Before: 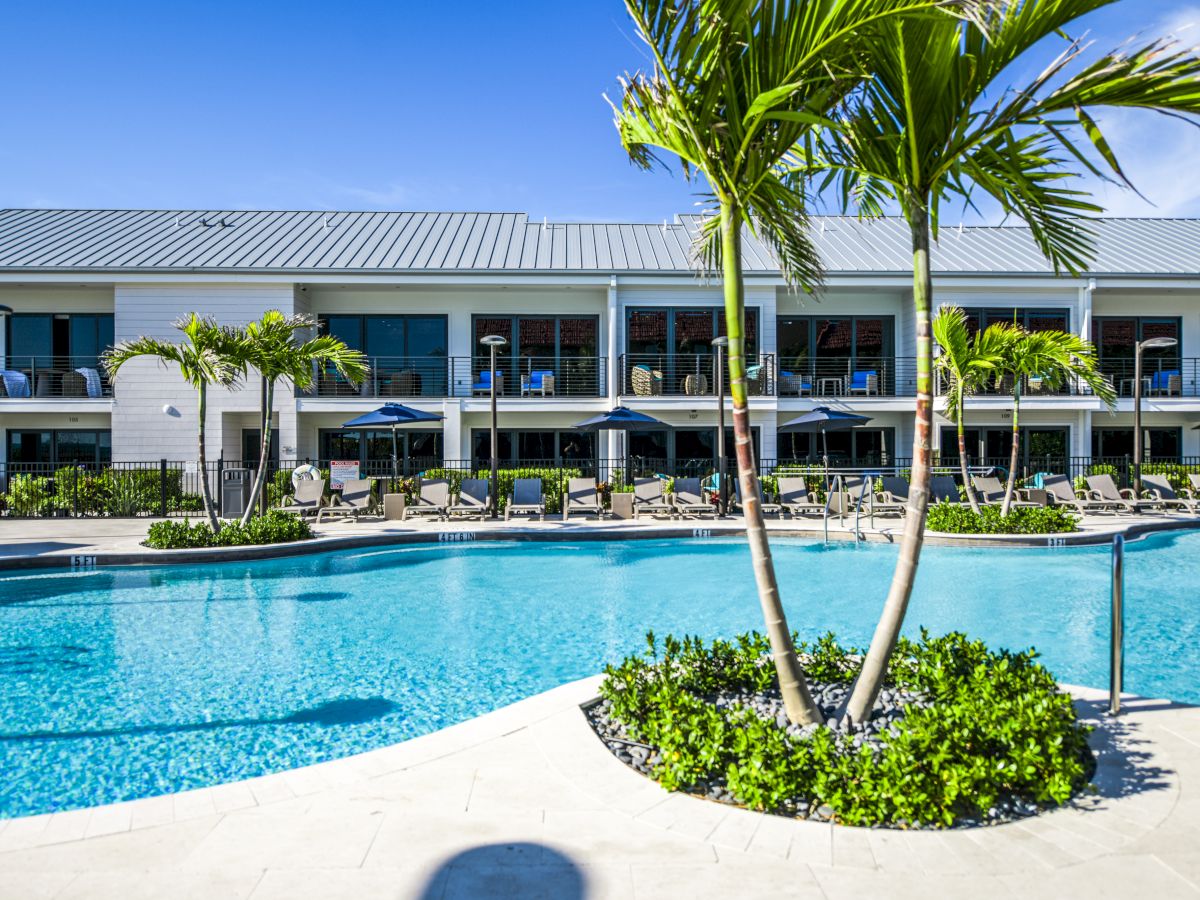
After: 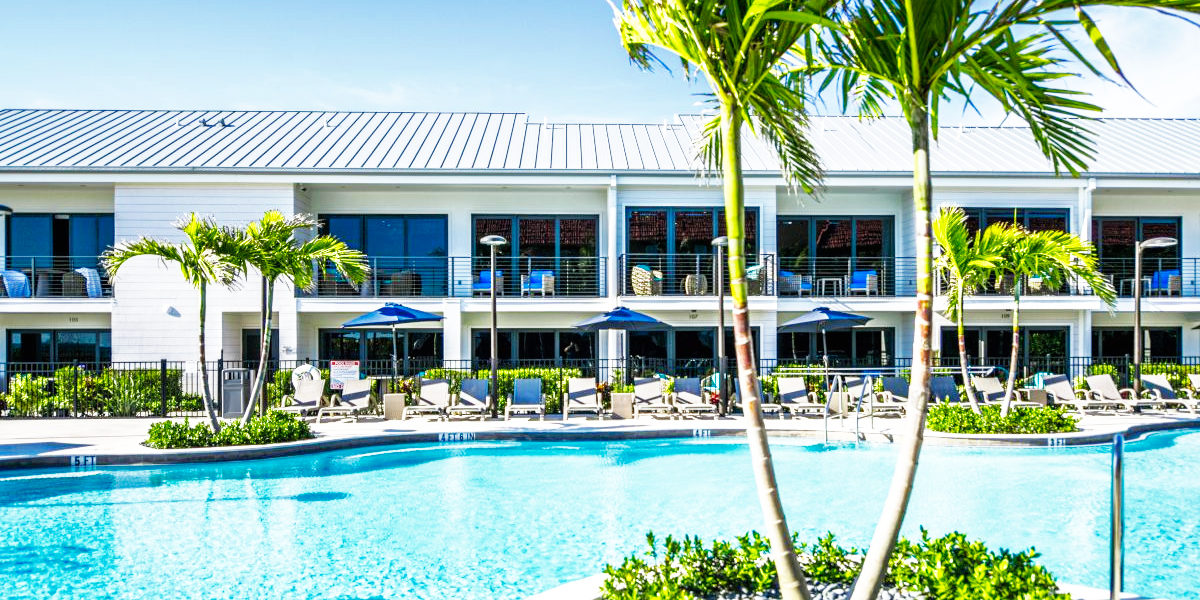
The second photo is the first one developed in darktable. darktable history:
shadows and highlights: on, module defaults
crop: top 11.15%, bottom 22.127%
base curve: curves: ch0 [(0, 0) (0.007, 0.004) (0.027, 0.03) (0.046, 0.07) (0.207, 0.54) (0.442, 0.872) (0.673, 0.972) (1, 1)], preserve colors none
exposure: exposure 0.123 EV, compensate highlight preservation false
